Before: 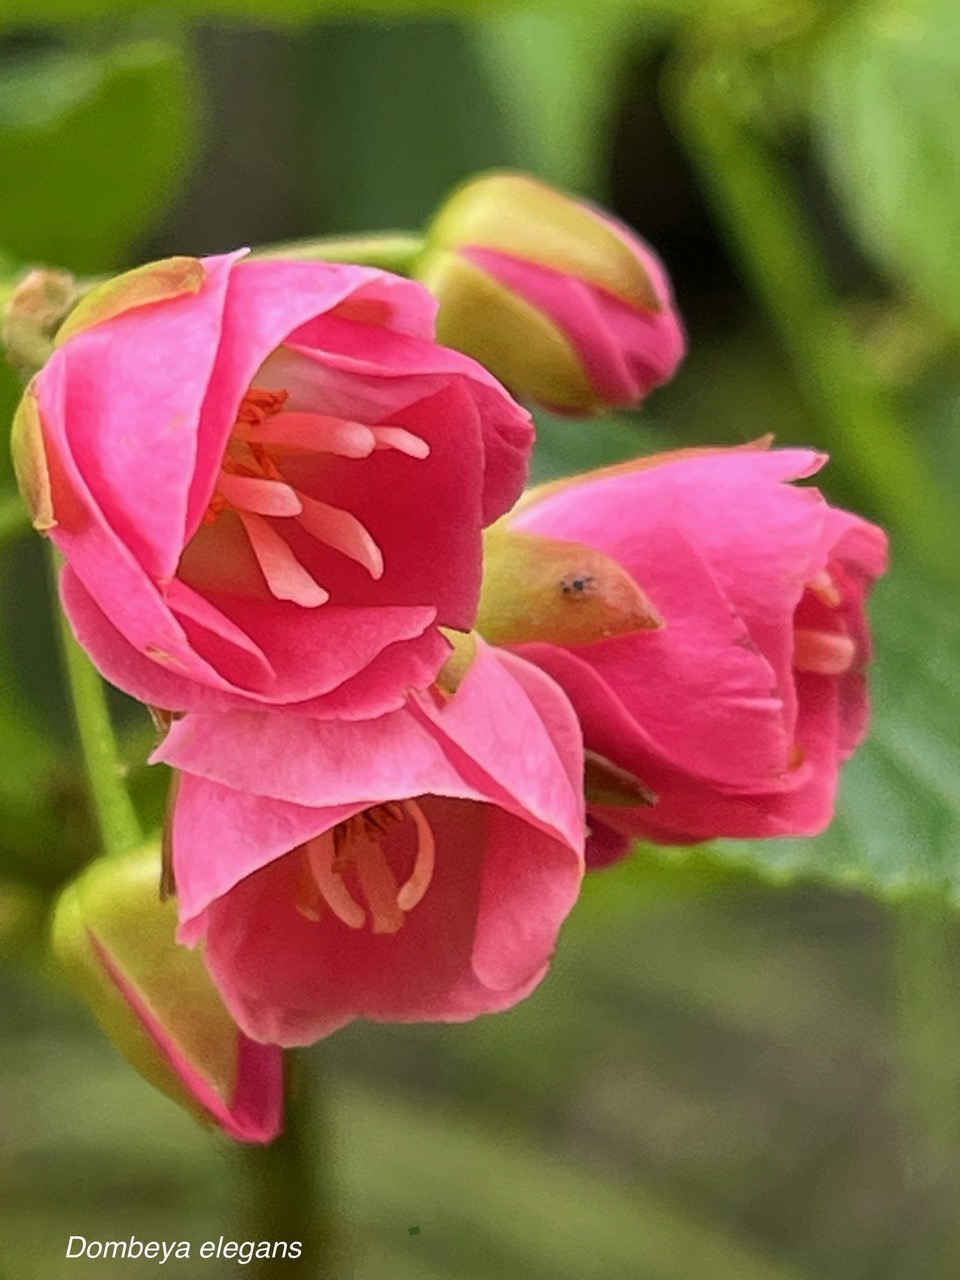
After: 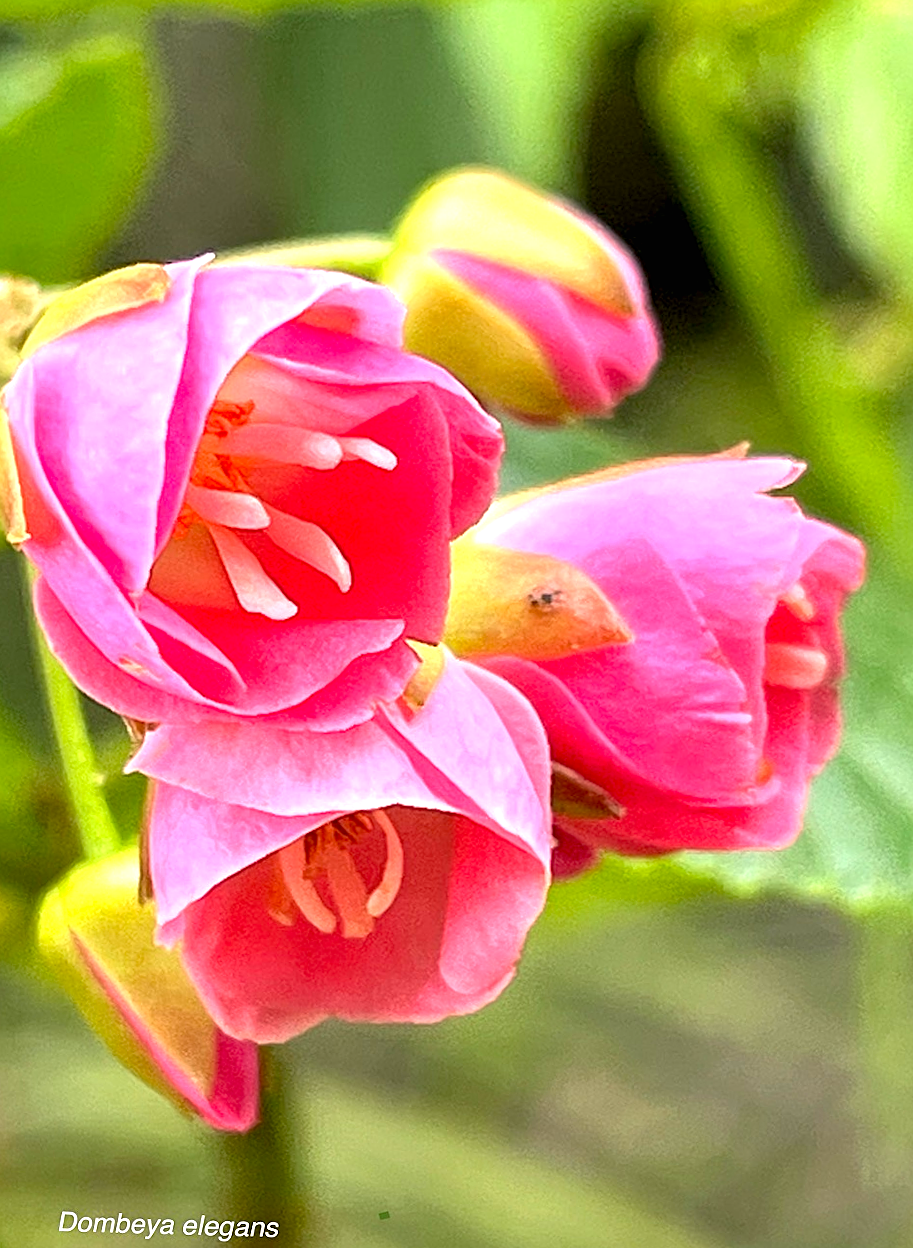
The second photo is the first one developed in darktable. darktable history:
sharpen: on, module defaults
rotate and perspective: rotation 0.074°, lens shift (vertical) 0.096, lens shift (horizontal) -0.041, crop left 0.043, crop right 0.952, crop top 0.024, crop bottom 0.979
exposure: black level correction 0, exposure 1.2 EV, compensate exposure bias true, compensate highlight preservation false
